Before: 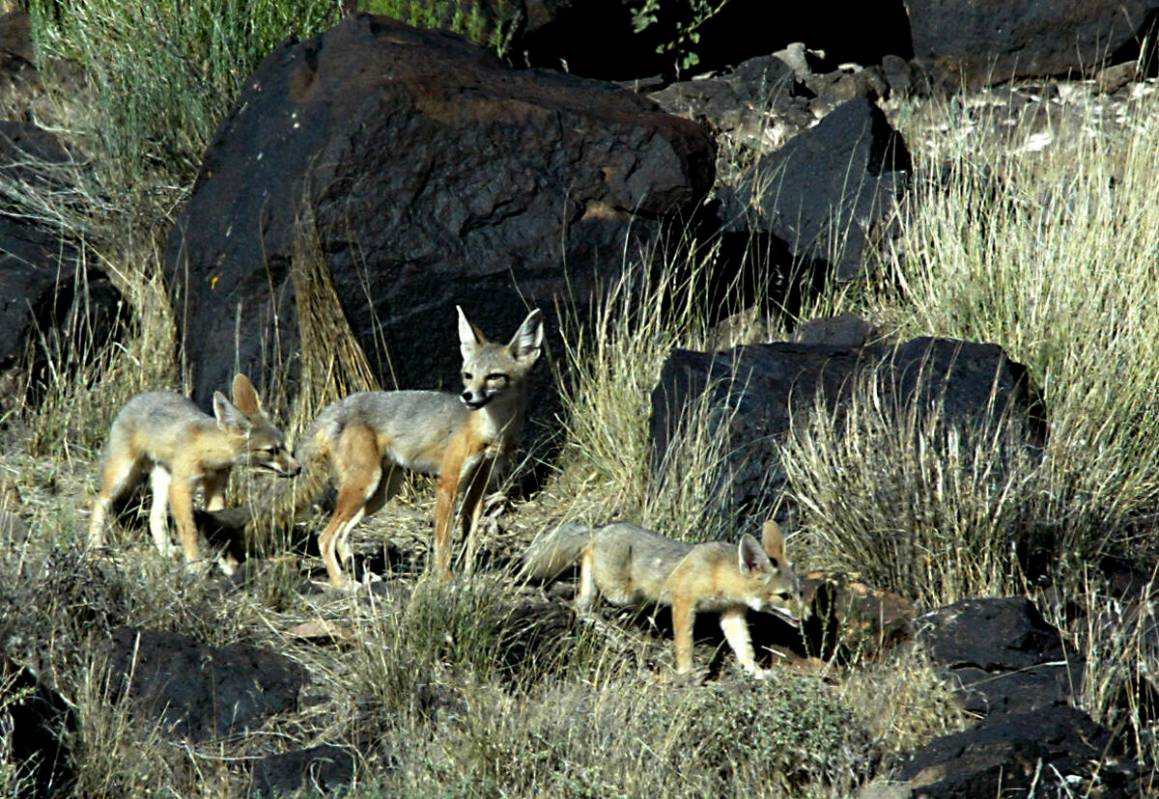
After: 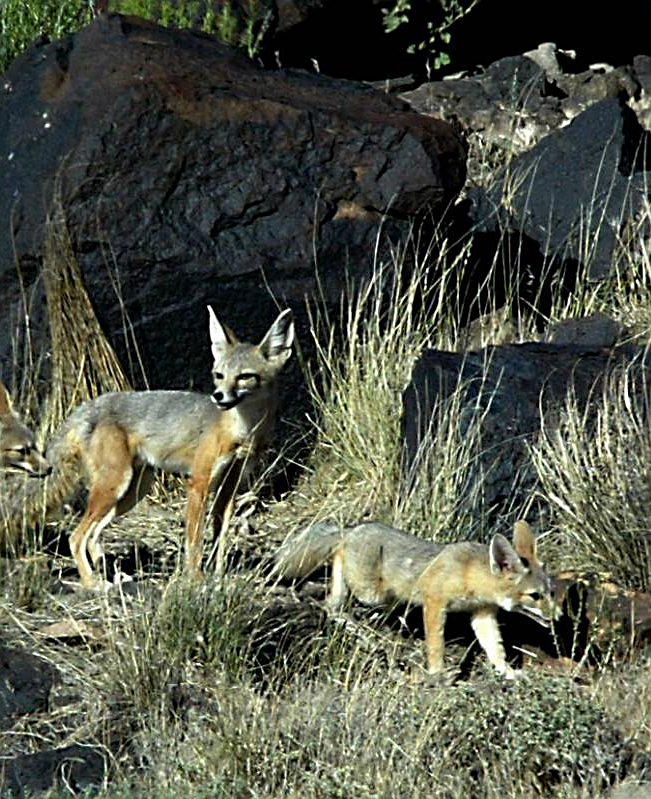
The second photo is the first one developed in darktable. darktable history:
crop: left 21.496%, right 22.254%
sharpen: on, module defaults
